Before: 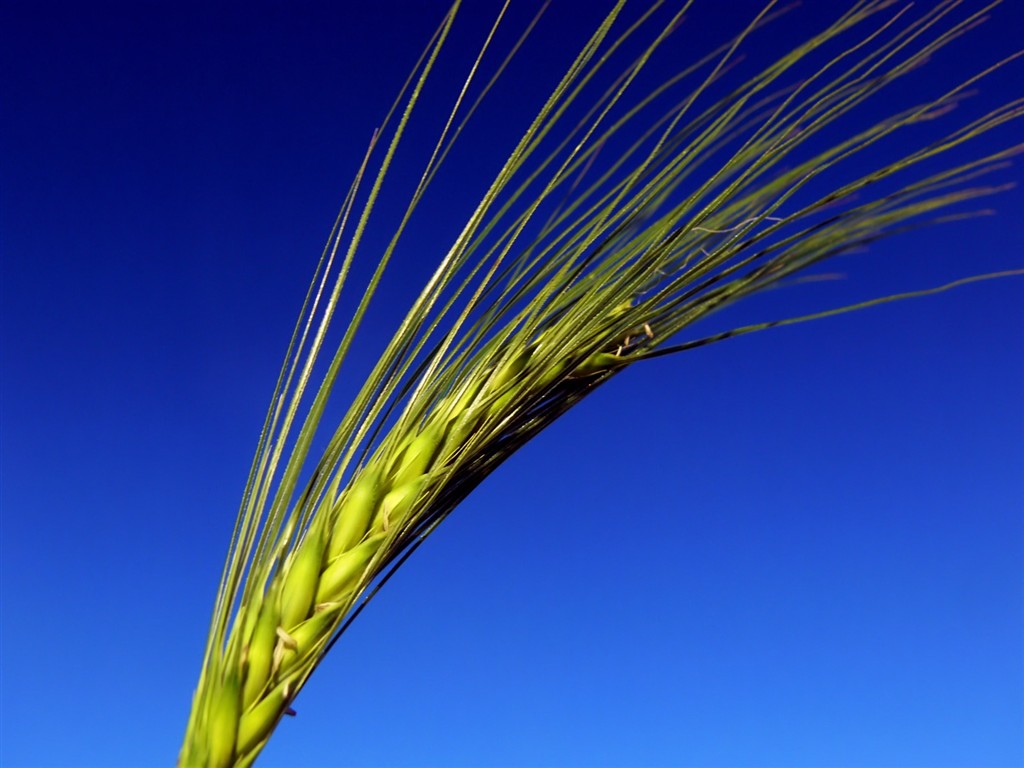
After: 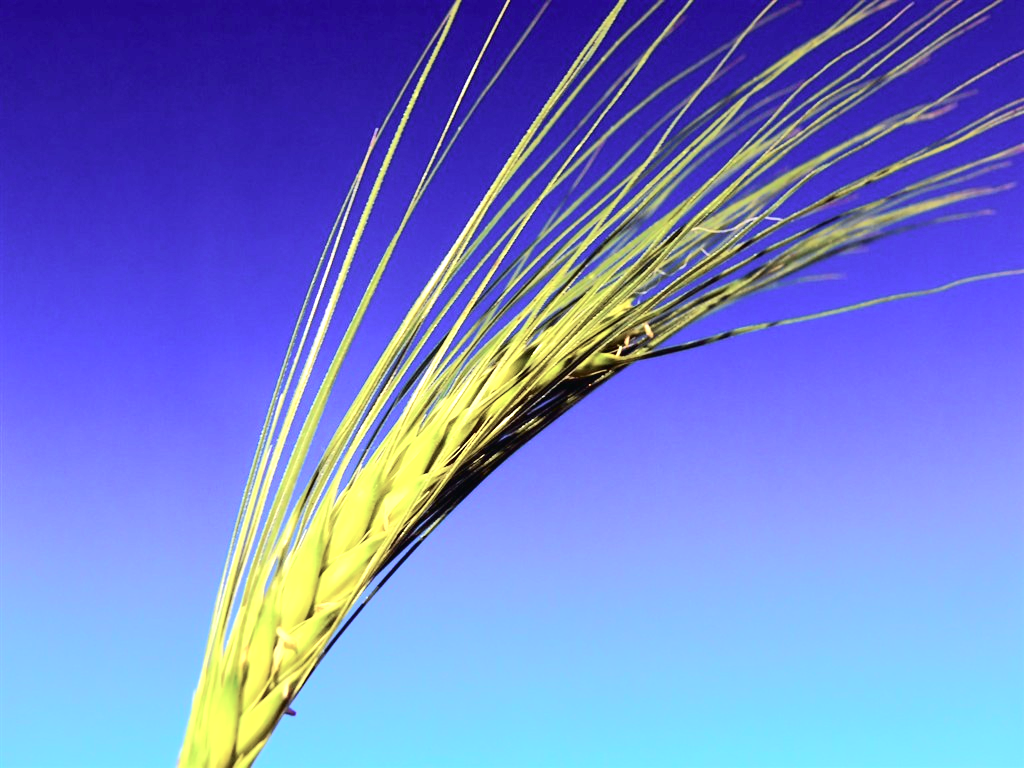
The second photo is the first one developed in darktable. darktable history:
tone curve: curves: ch0 [(0, 0) (0.037, 0.011) (0.135, 0.093) (0.266, 0.281) (0.461, 0.555) (0.581, 0.716) (0.675, 0.793) (0.767, 0.849) (0.91, 0.924) (1, 0.979)]; ch1 [(0, 0) (0.292, 0.278) (0.419, 0.423) (0.493, 0.492) (0.506, 0.5) (0.534, 0.529) (0.562, 0.562) (0.641, 0.663) (0.754, 0.76) (1, 1)]; ch2 [(0, 0) (0.294, 0.3) (0.361, 0.372) (0.429, 0.445) (0.478, 0.486) (0.502, 0.498) (0.518, 0.522) (0.531, 0.549) (0.561, 0.579) (0.64, 0.645) (0.7, 0.7) (0.861, 0.808) (1, 0.951)], color space Lab, independent channels, preserve colors none
color balance rgb: global offset › luminance 0.491%, global offset › hue 61.01°, perceptual saturation grading › global saturation -11.452%, global vibrance 14.597%
exposure: black level correction 0, exposure 1.454 EV, compensate highlight preservation false
